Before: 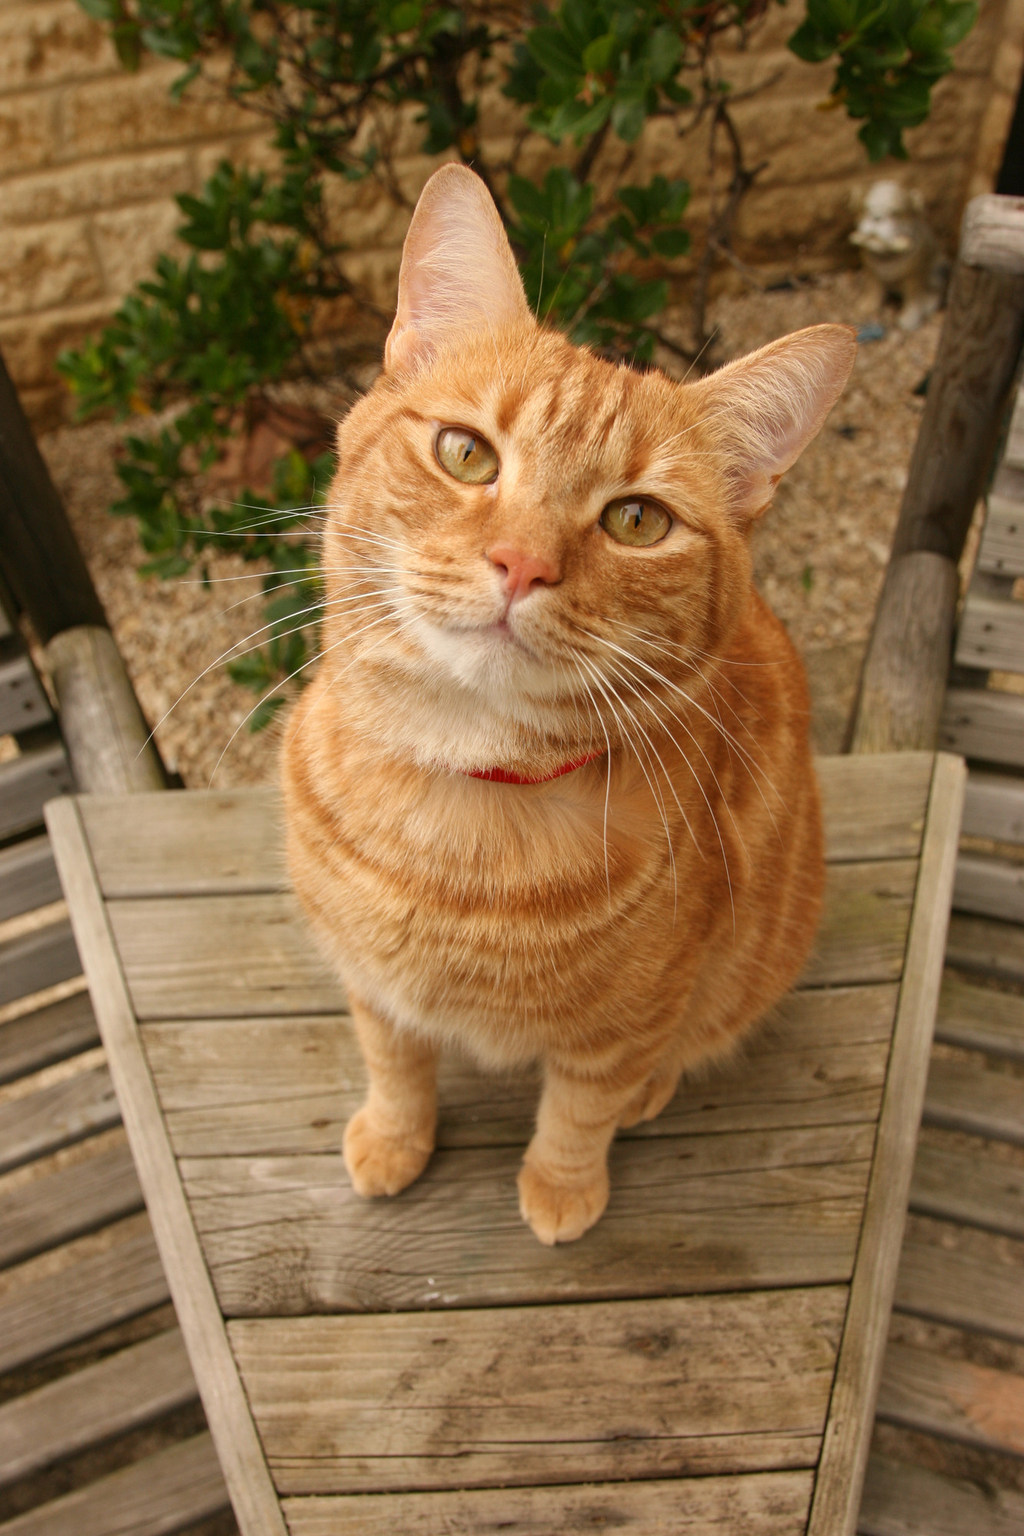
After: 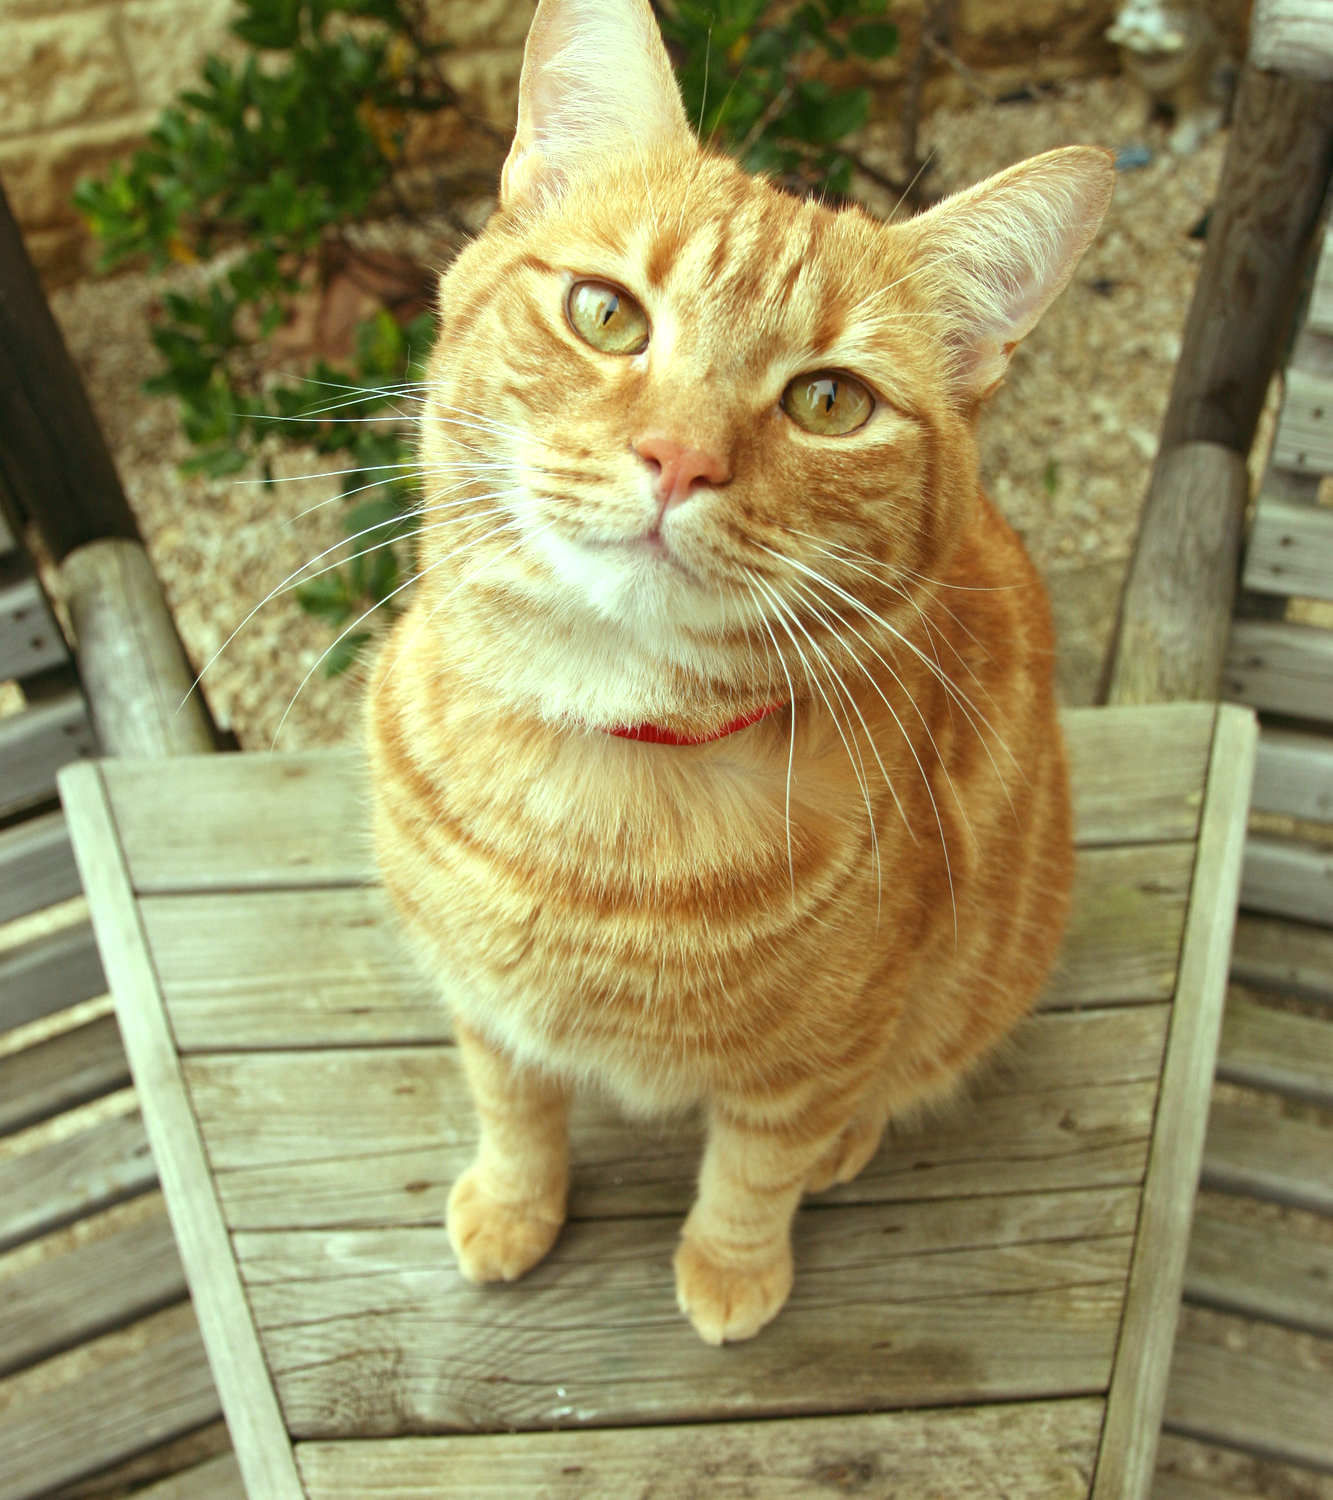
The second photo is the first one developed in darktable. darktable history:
crop: top 13.819%, bottom 11.169%
color balance: mode lift, gamma, gain (sRGB), lift [0.997, 0.979, 1.021, 1.011], gamma [1, 1.084, 0.916, 0.998], gain [1, 0.87, 1.13, 1.101], contrast 4.55%, contrast fulcrum 38.24%, output saturation 104.09%
exposure: black level correction 0, exposure 0.5 EV, compensate highlight preservation false
